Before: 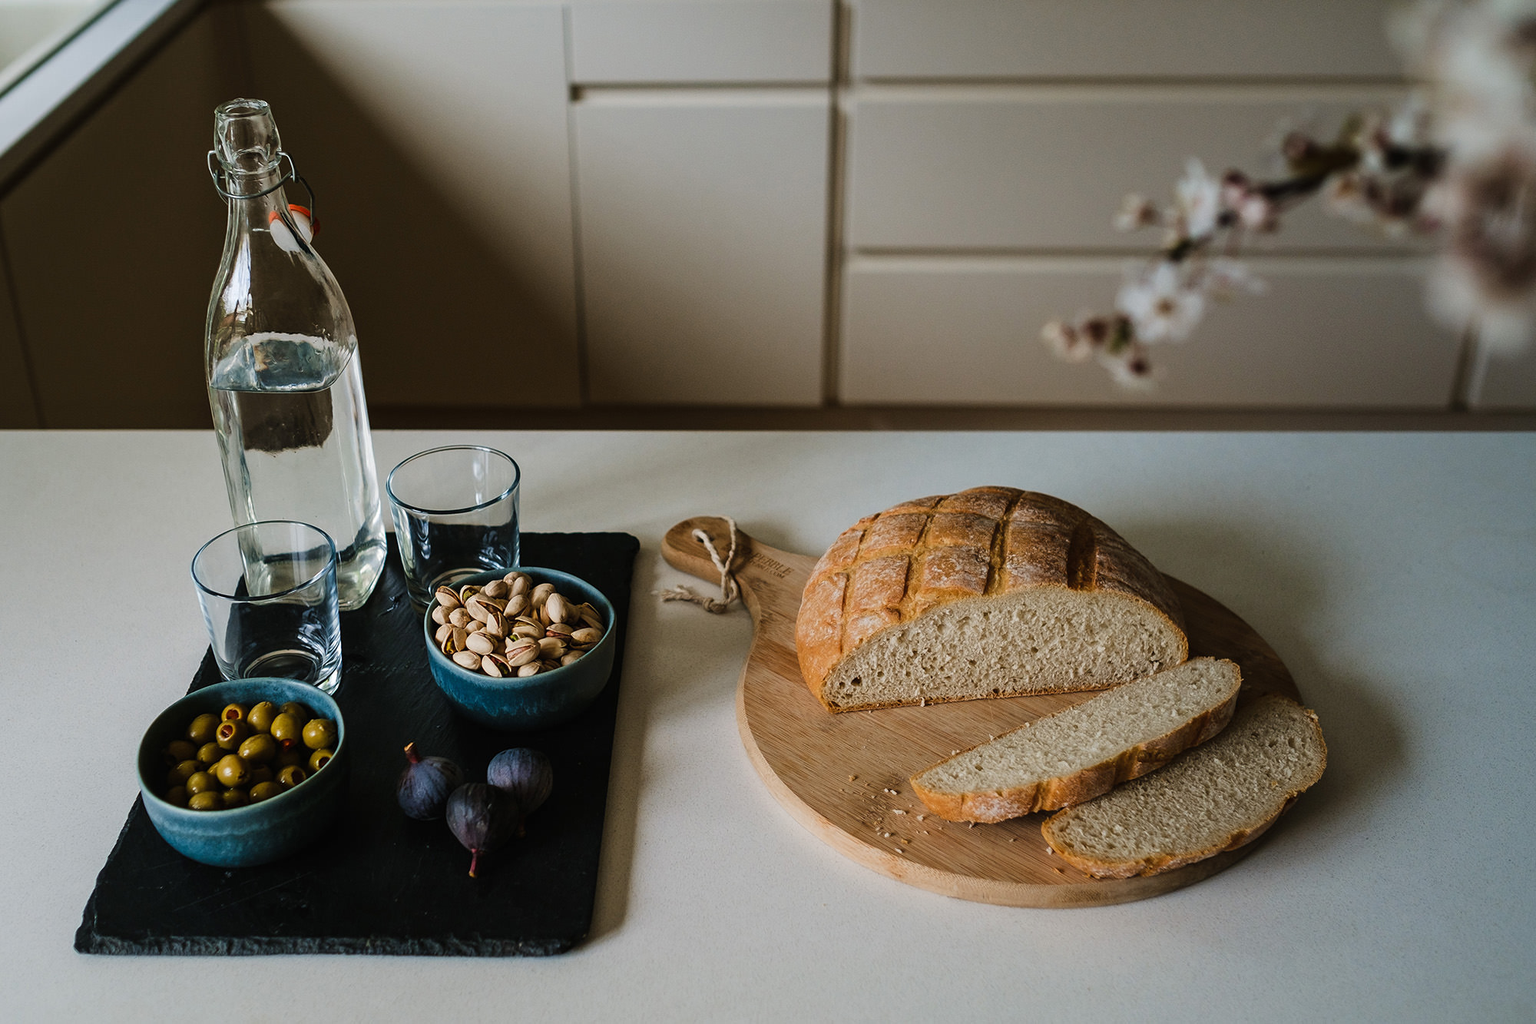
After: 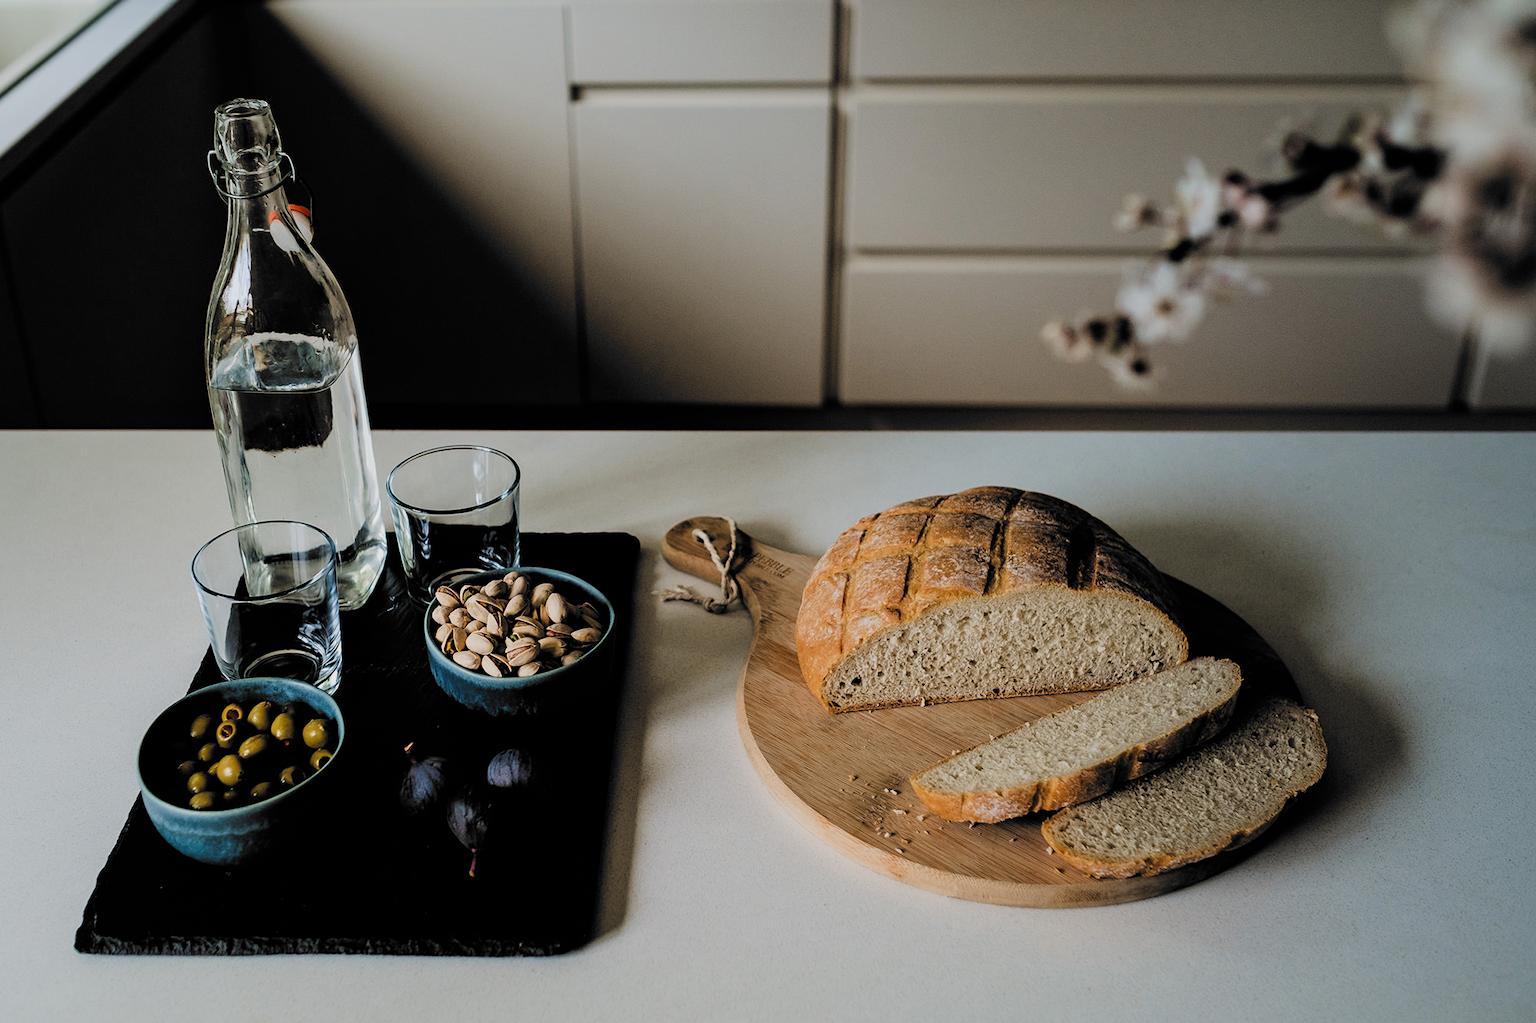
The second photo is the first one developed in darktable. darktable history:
filmic rgb: black relative exposure -5.11 EV, white relative exposure 3.54 EV, threshold 5.97 EV, hardness 3.17, contrast 1.199, highlights saturation mix -48.72%, color science v6 (2022), enable highlight reconstruction true
